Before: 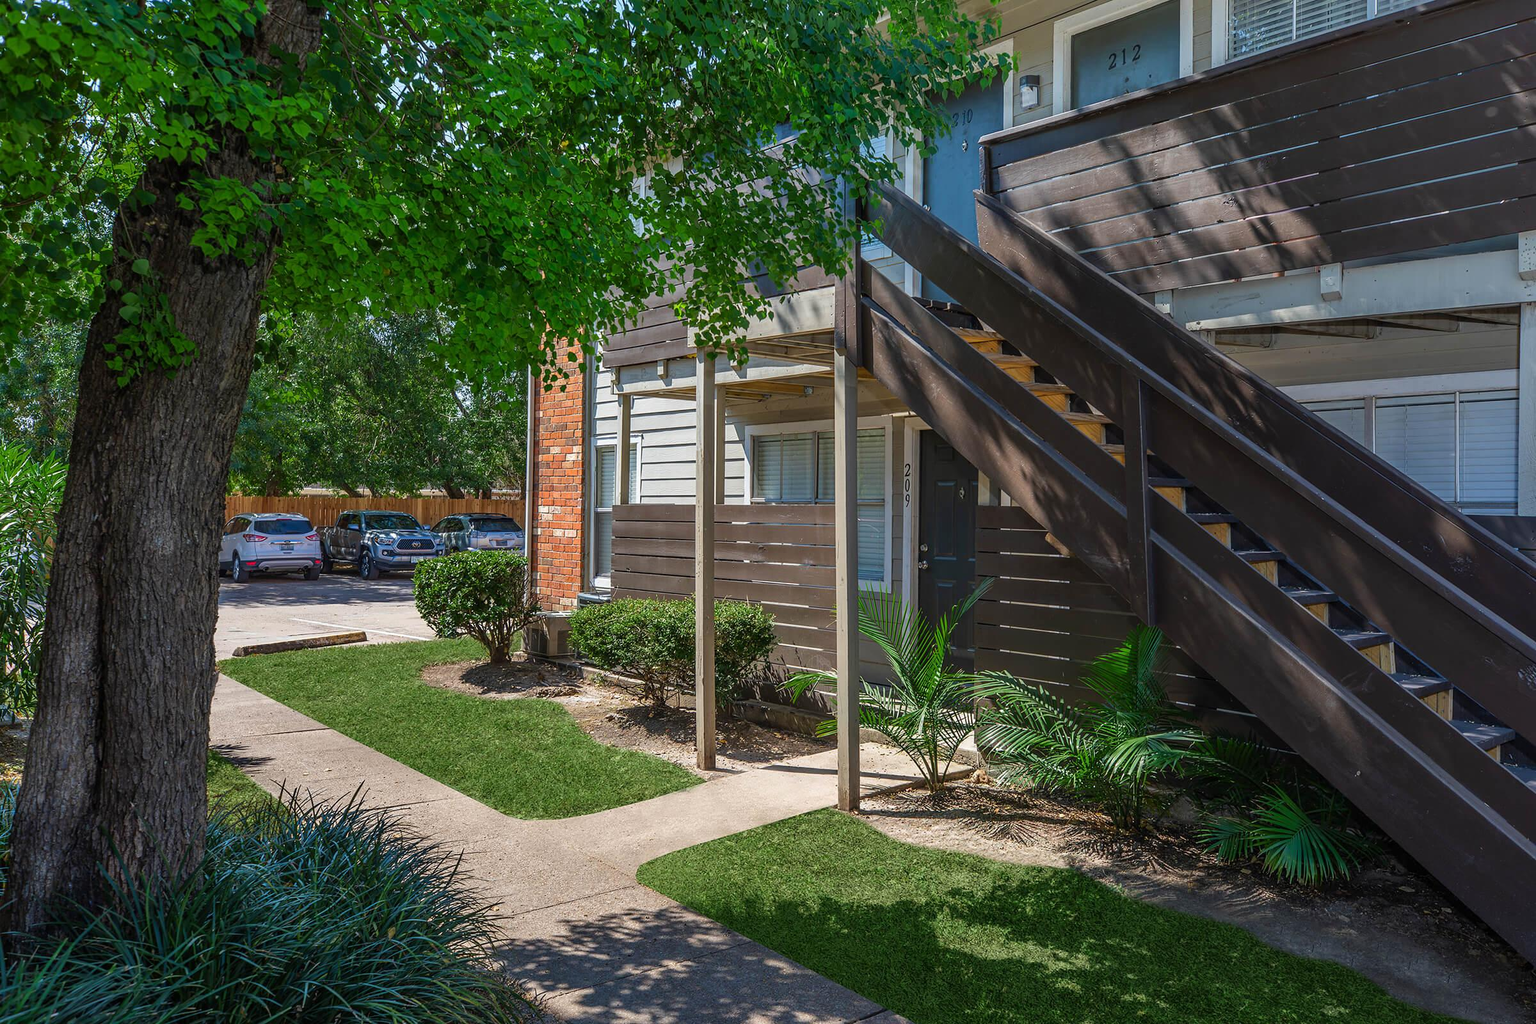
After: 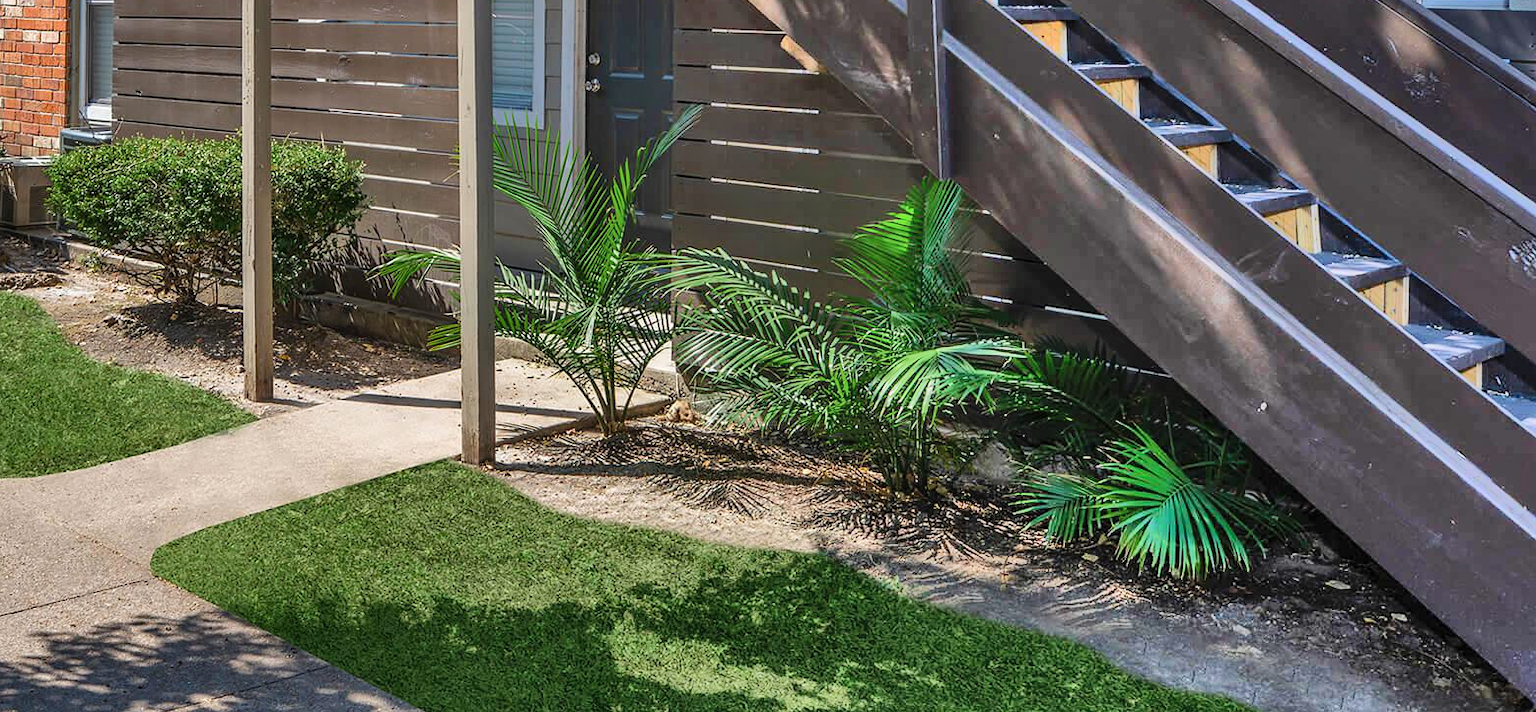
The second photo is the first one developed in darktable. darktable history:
shadows and highlights: shadows 75.47, highlights -60.71, soften with gaussian
crop and rotate: left 35.055%, top 49.786%, bottom 5.002%
